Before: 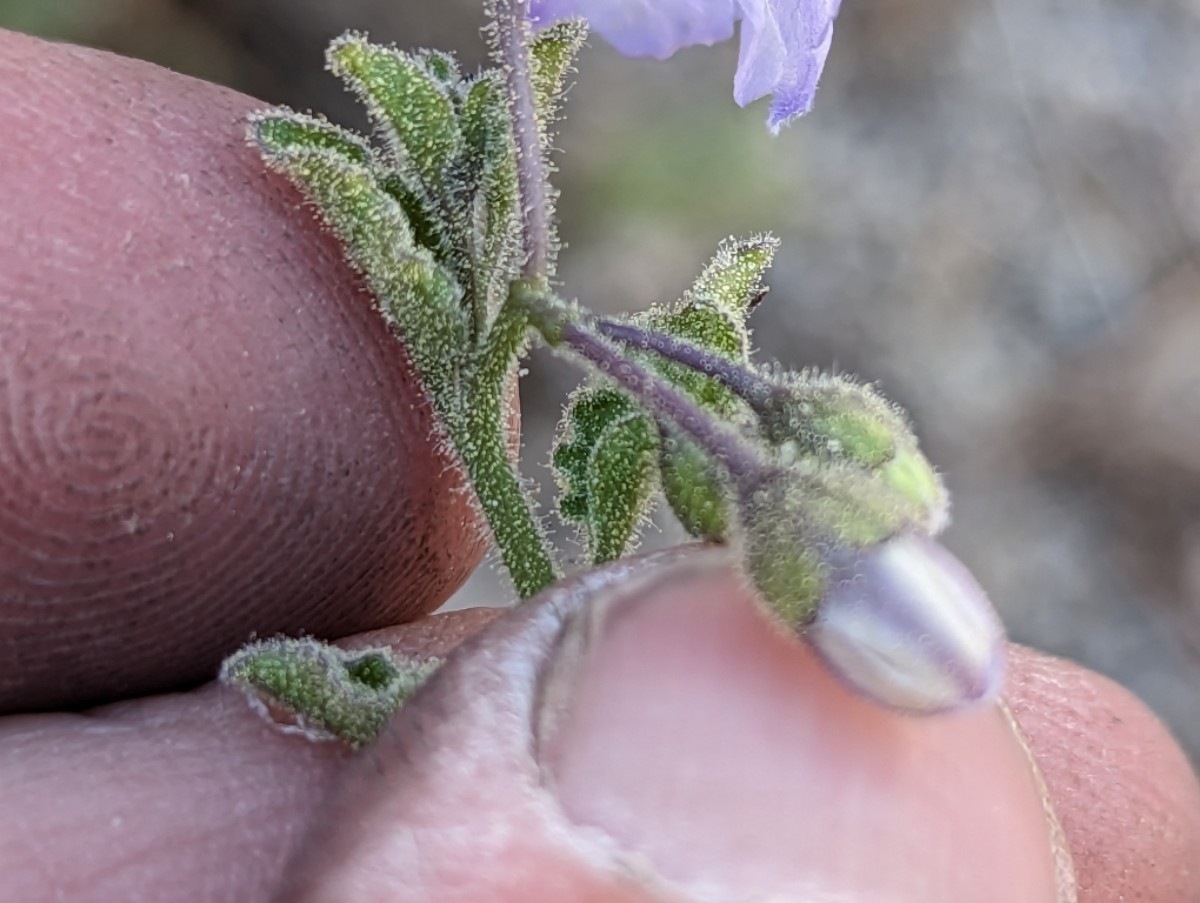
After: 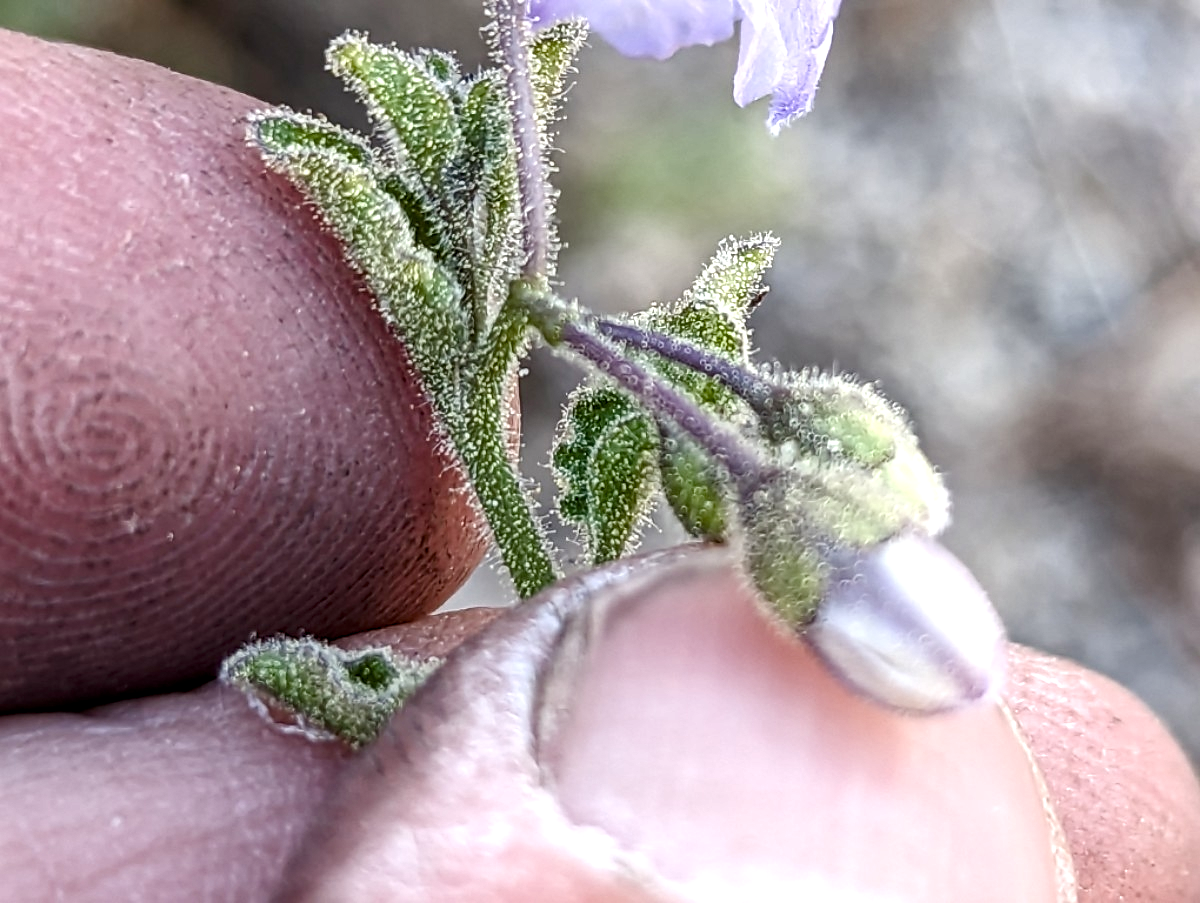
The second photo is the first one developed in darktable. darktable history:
local contrast: on, module defaults
sharpen: radius 1.876, amount 0.408, threshold 1.39
color balance rgb: highlights gain › luminance 14.801%, perceptual saturation grading › global saturation 20%, perceptual saturation grading › highlights -50.036%, perceptual saturation grading › shadows 31.141%, perceptual brilliance grading › global brilliance 11.602%, global vibrance 22.012%
contrast brightness saturation: contrast 0.106, saturation -0.159
